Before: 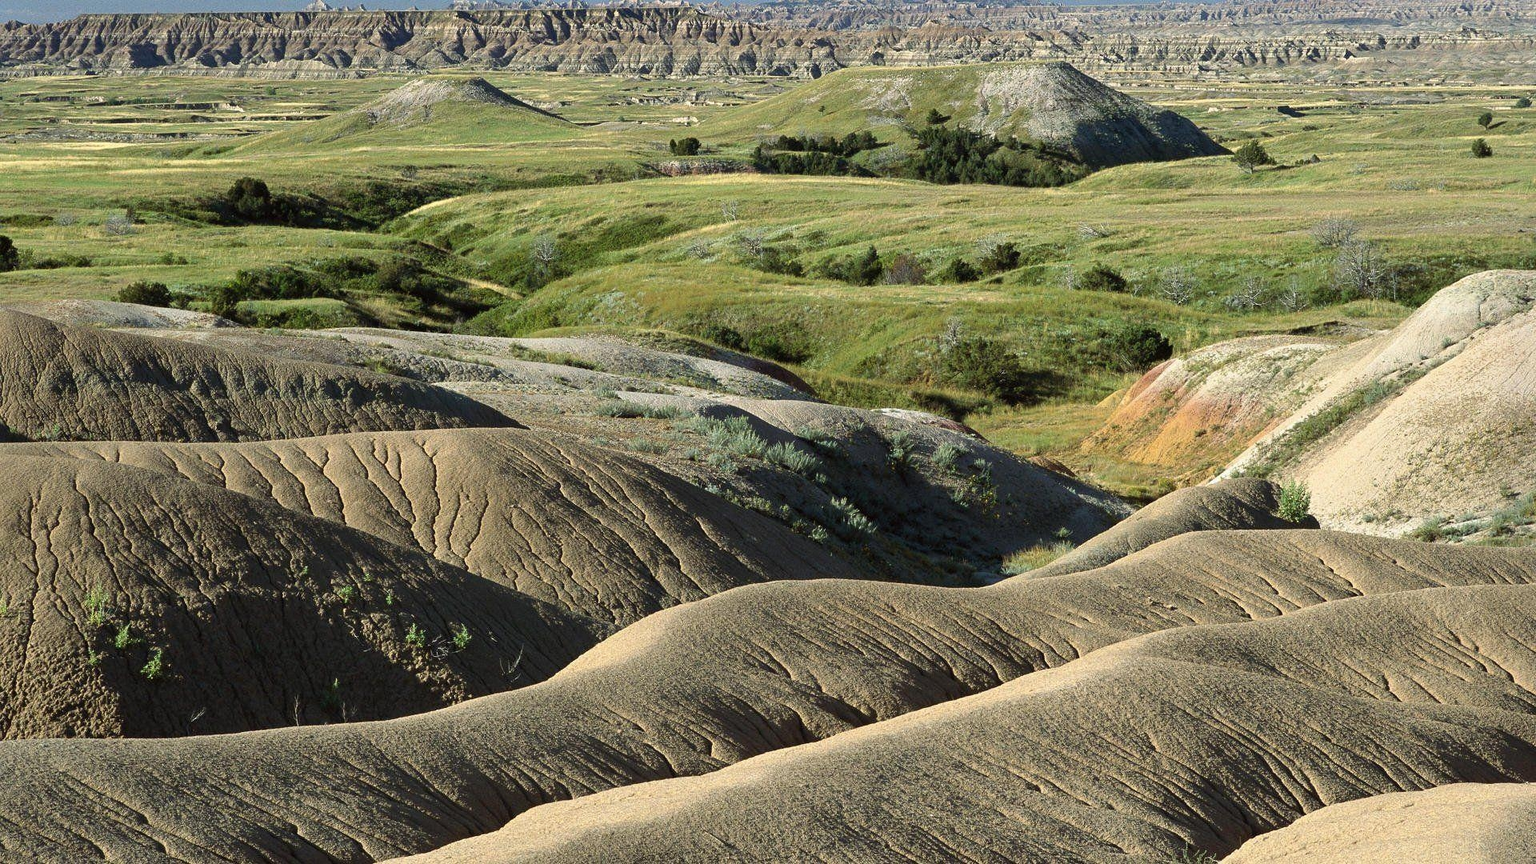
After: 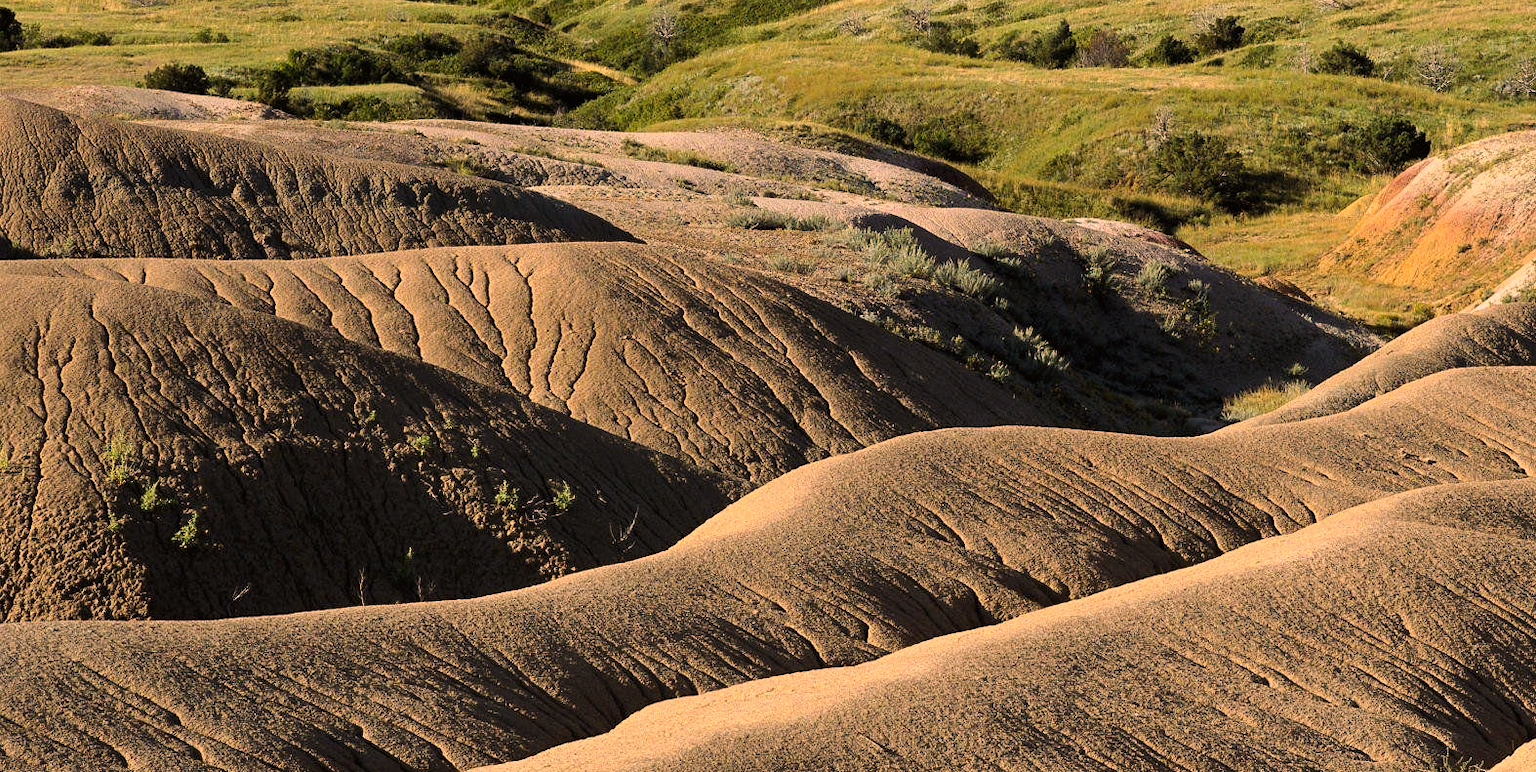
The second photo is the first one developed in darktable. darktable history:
color correction: highlights a* 20.78, highlights b* 19.63
tone curve: curves: ch0 [(0, 0) (0.068, 0.031) (0.175, 0.132) (0.337, 0.304) (0.498, 0.511) (0.748, 0.762) (0.993, 0.954)]; ch1 [(0, 0) (0.294, 0.184) (0.359, 0.34) (0.362, 0.35) (0.43, 0.41) (0.476, 0.457) (0.499, 0.5) (0.529, 0.523) (0.677, 0.762) (1, 1)]; ch2 [(0, 0) (0.431, 0.419) (0.495, 0.502) (0.524, 0.534) (0.557, 0.56) (0.634, 0.654) (0.728, 0.722) (1, 1)], color space Lab, linked channels, preserve colors none
crop: top 26.612%, right 17.986%
